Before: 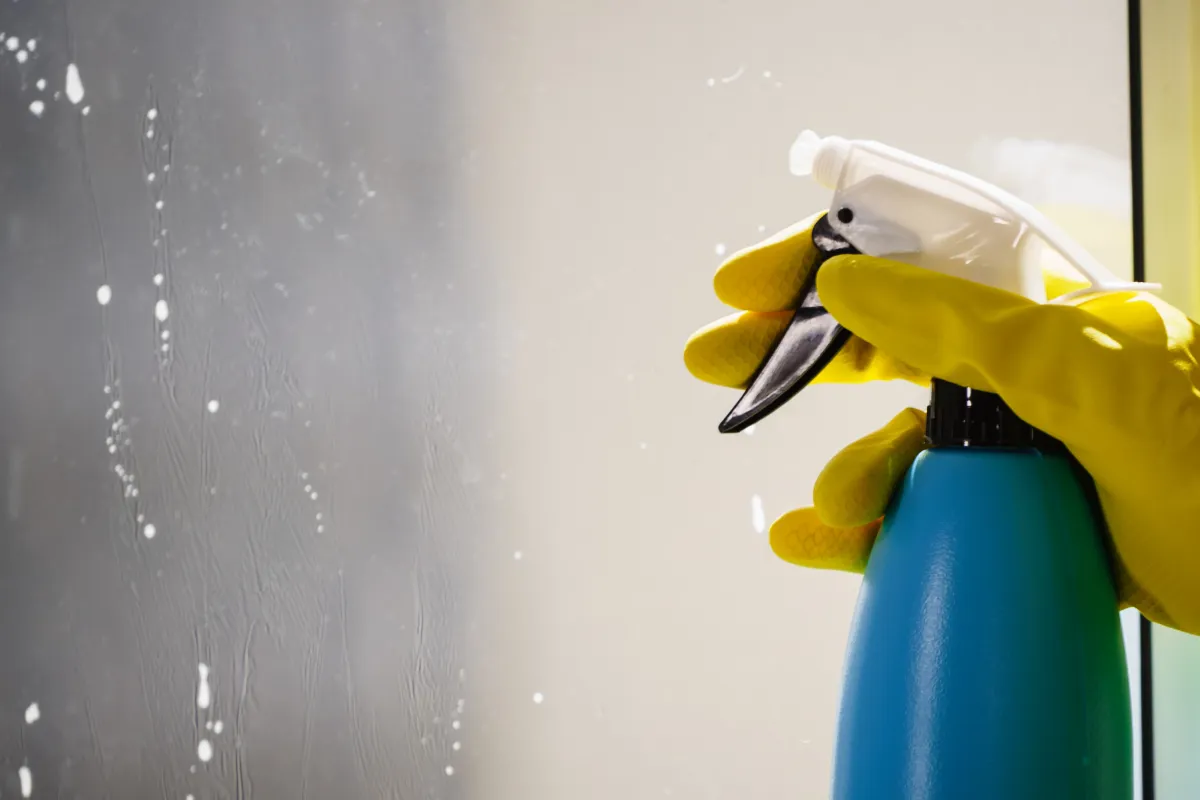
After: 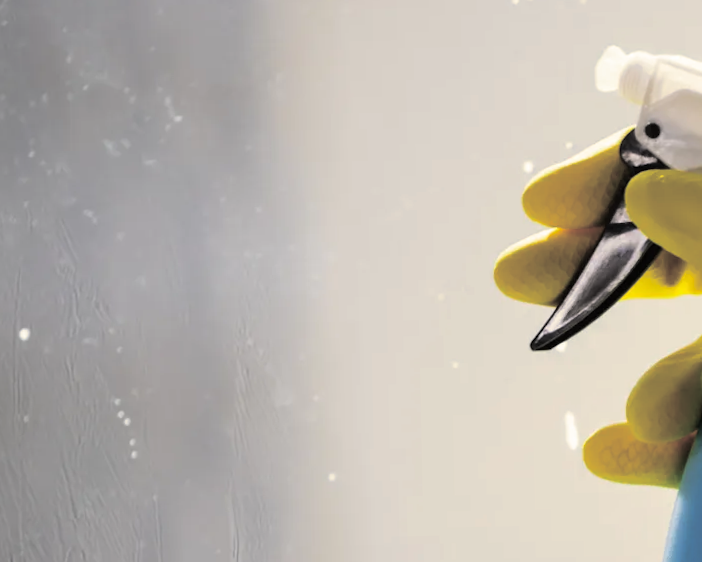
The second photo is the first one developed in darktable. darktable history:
rotate and perspective: rotation -1.17°, automatic cropping off
split-toning: shadows › hue 43.2°, shadows › saturation 0, highlights › hue 50.4°, highlights › saturation 1
crop: left 16.202%, top 11.208%, right 26.045%, bottom 20.557%
